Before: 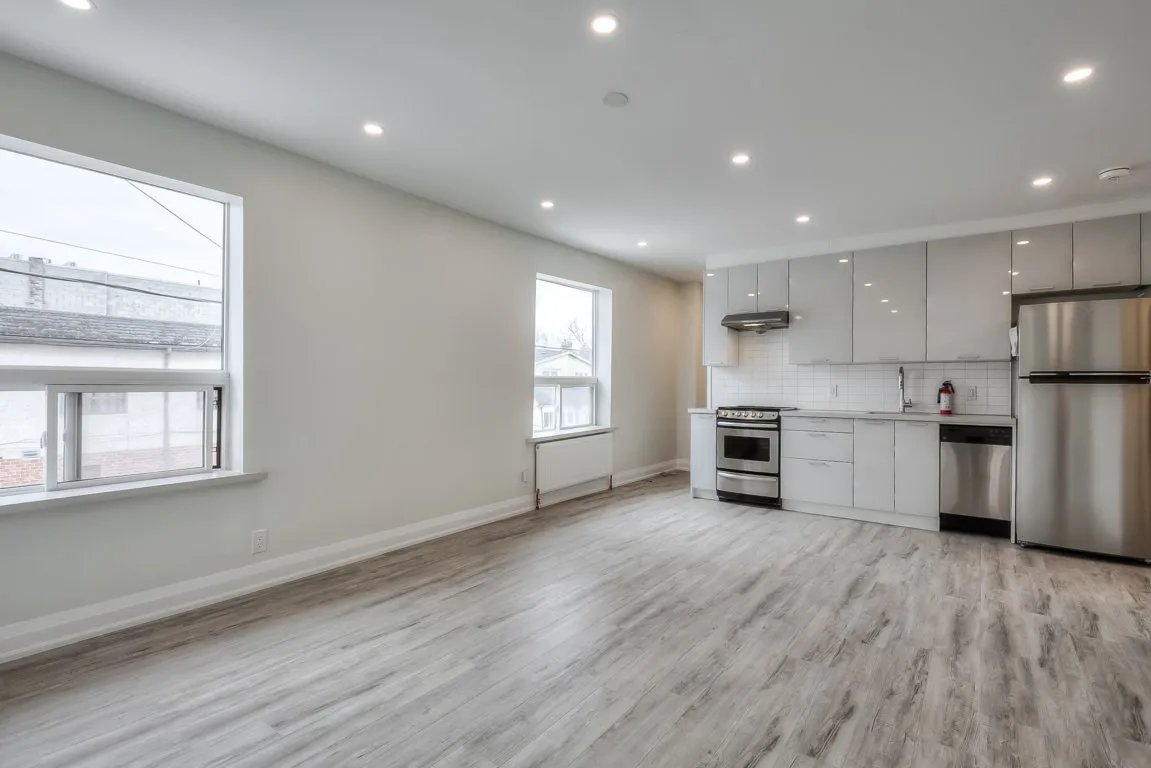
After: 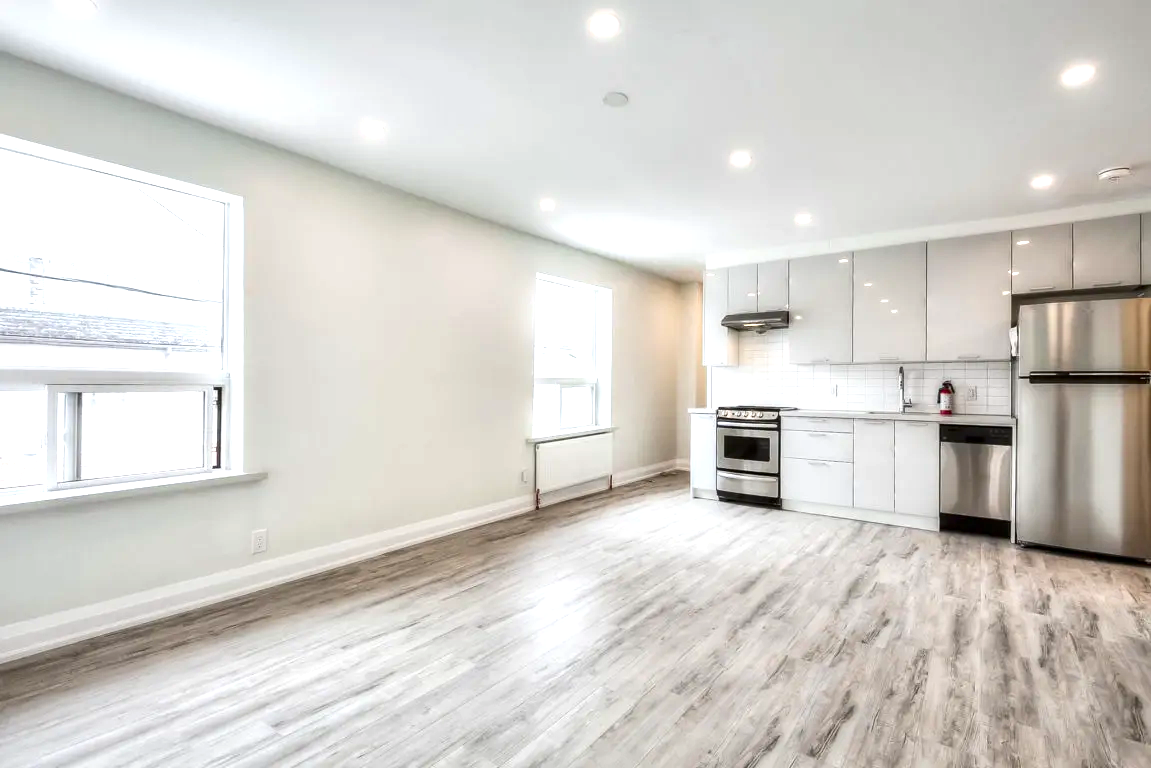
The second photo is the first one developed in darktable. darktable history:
contrast brightness saturation: contrast 0.13, brightness -0.05, saturation 0.16
exposure: black level correction 0, exposure 0.9 EV, compensate highlight preservation false
local contrast: highlights 100%, shadows 100%, detail 120%, midtone range 0.2
